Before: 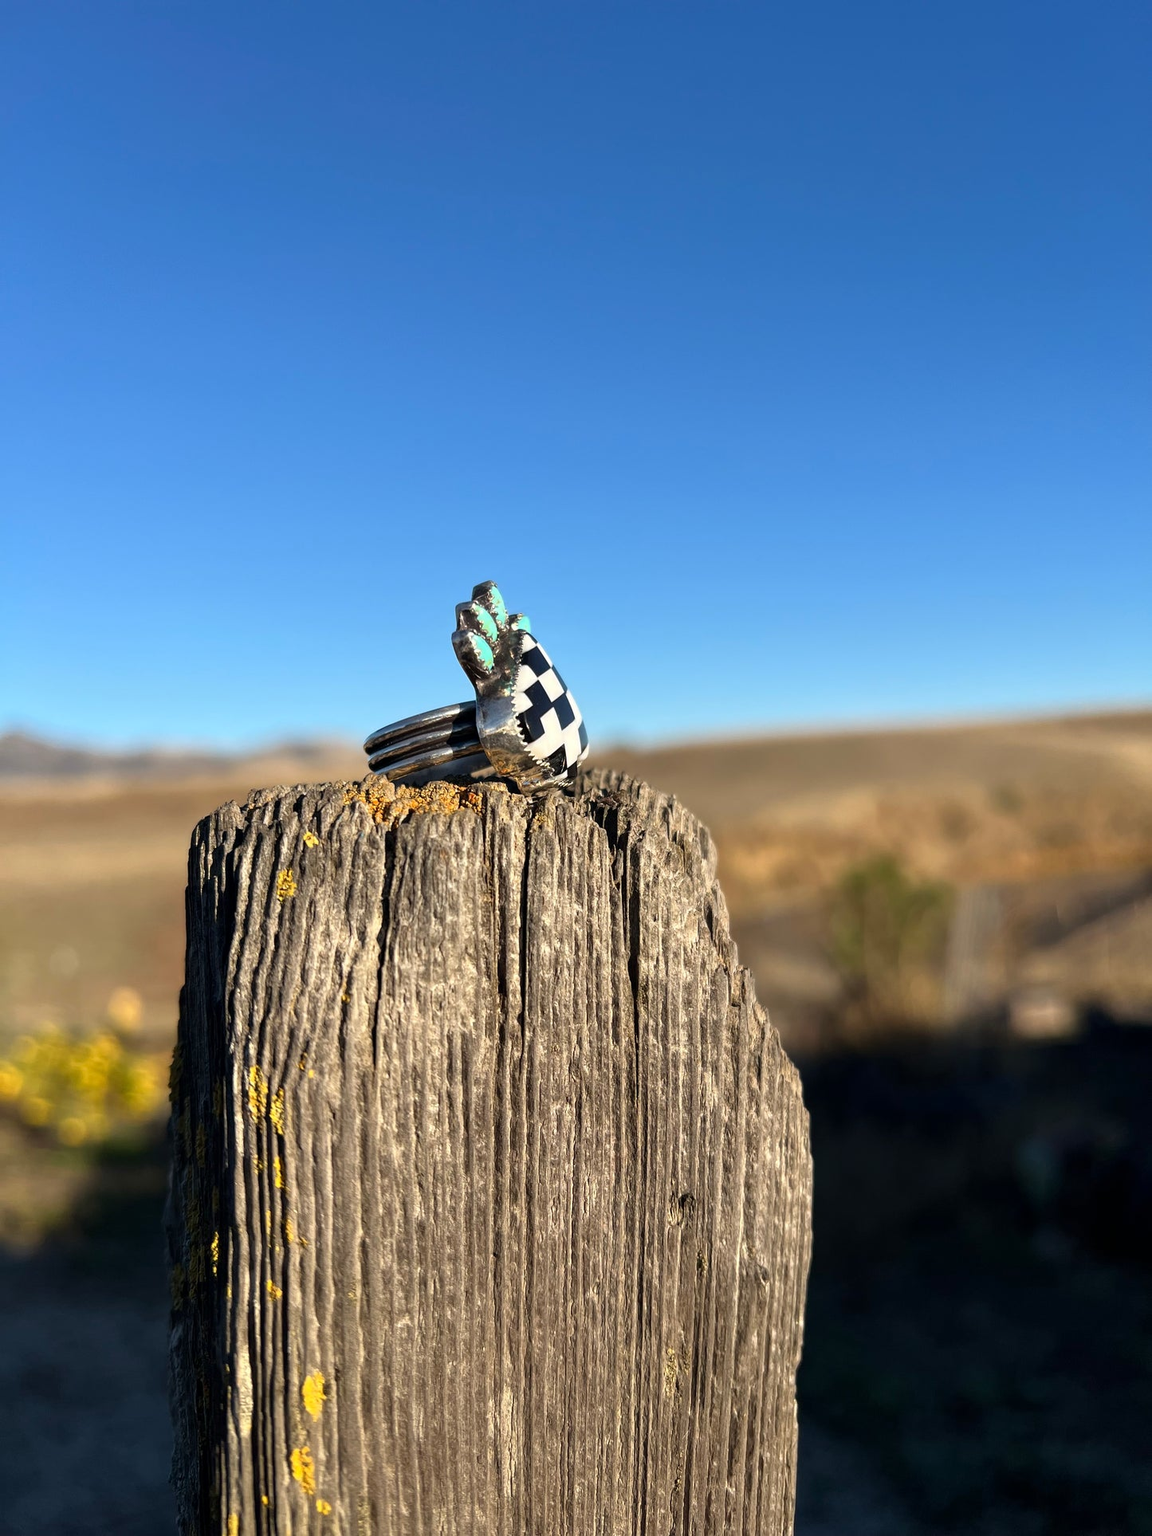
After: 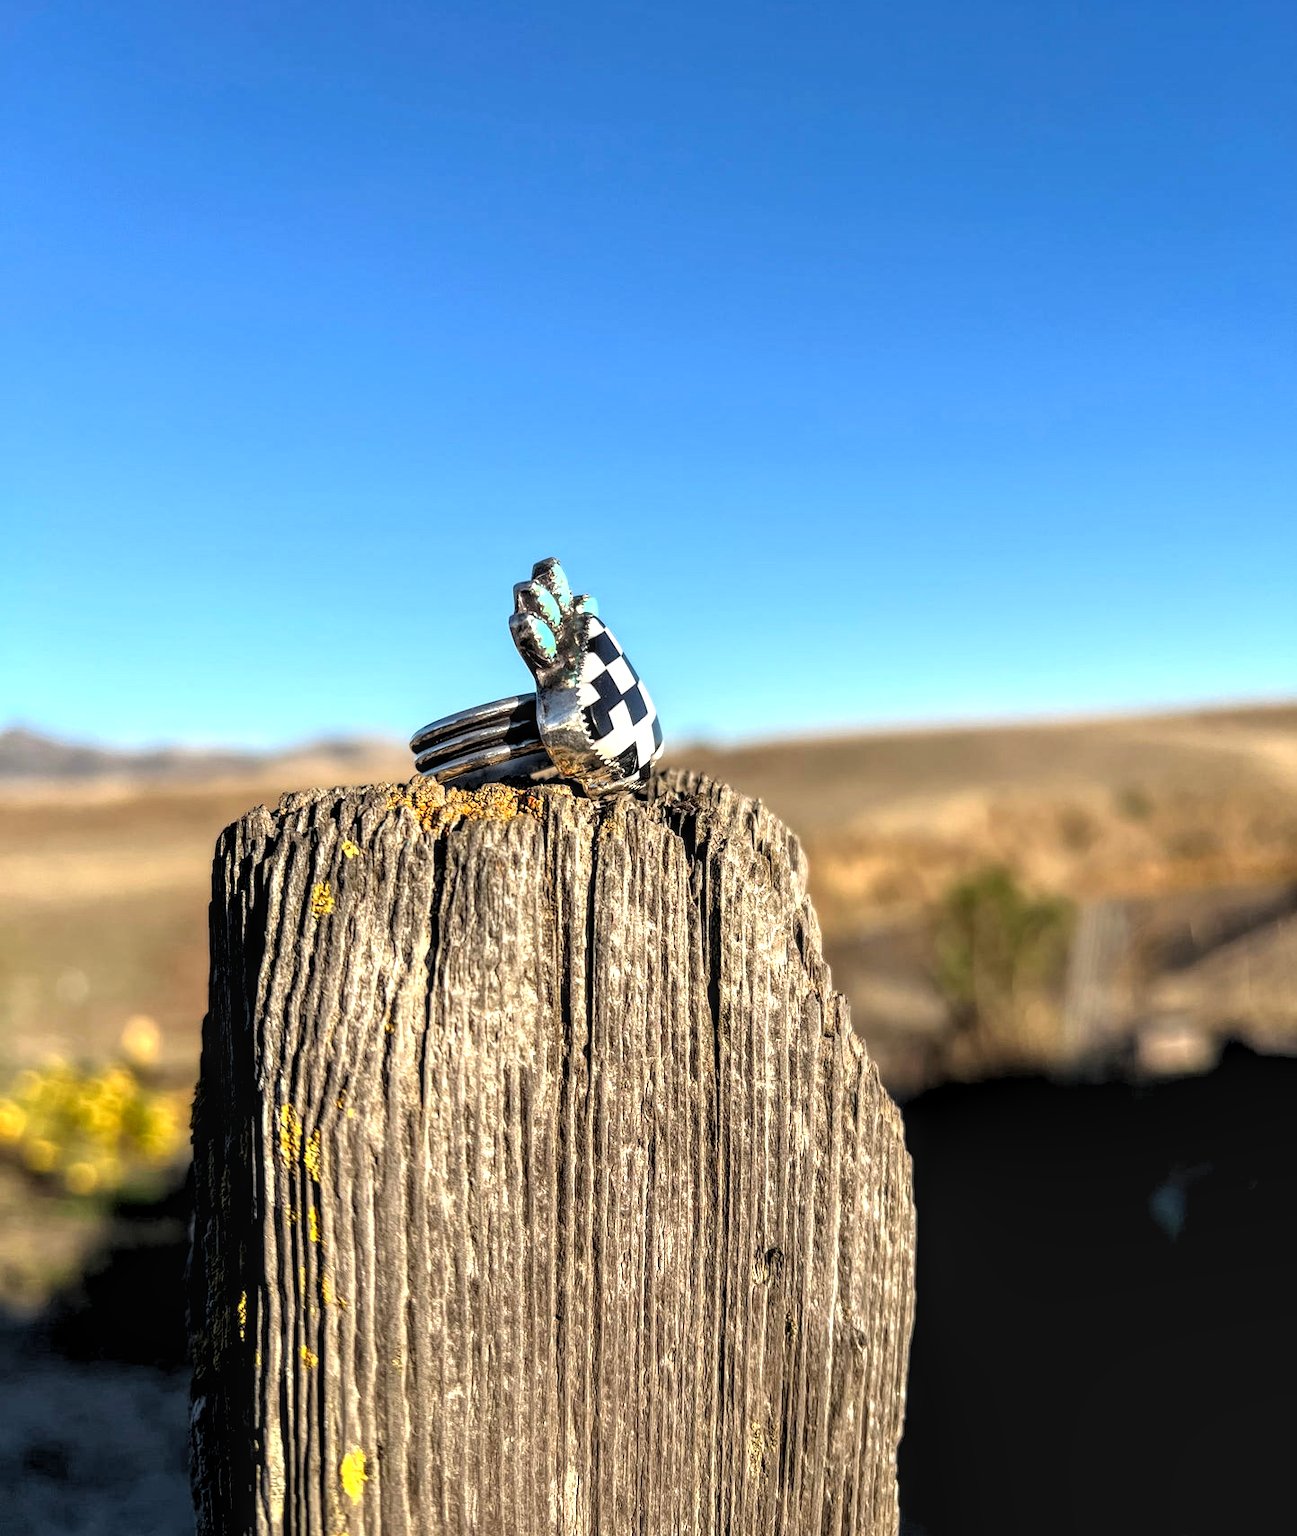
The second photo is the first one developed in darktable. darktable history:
local contrast: detail 150%
crop and rotate: top 5.609%, bottom 5.609%
exposure: exposure 0.3 EV, compensate highlight preservation false
contrast brightness saturation: contrast -0.11
rgb levels: levels [[0.01, 0.419, 0.839], [0, 0.5, 1], [0, 0.5, 1]]
tone equalizer: on, module defaults
